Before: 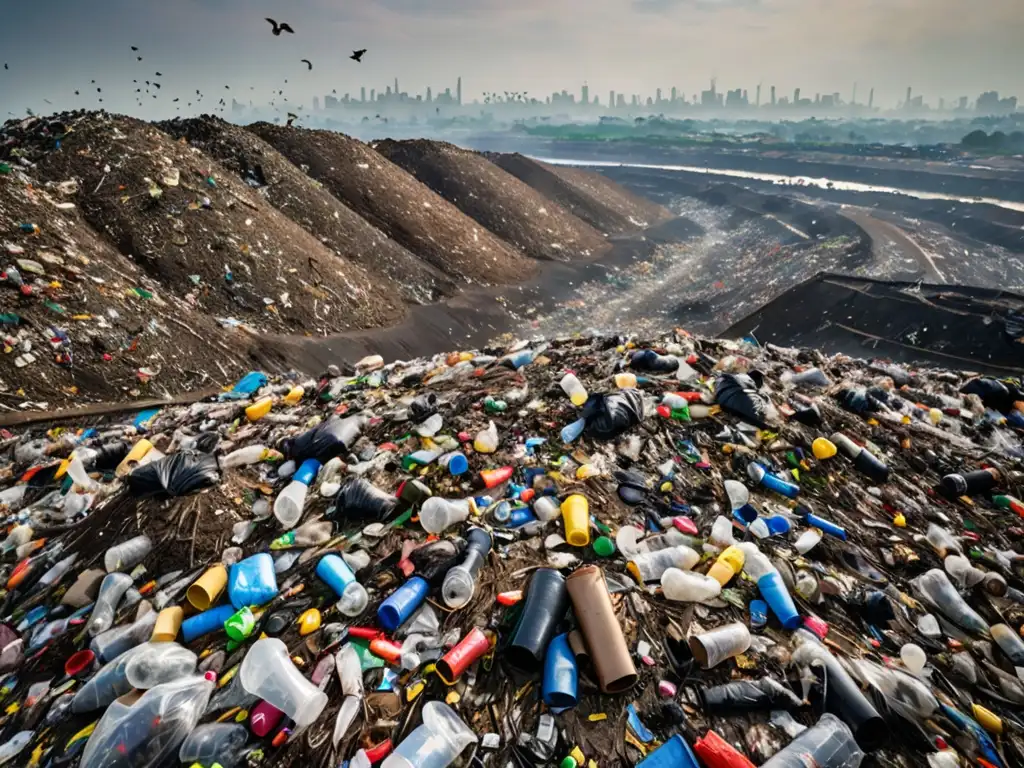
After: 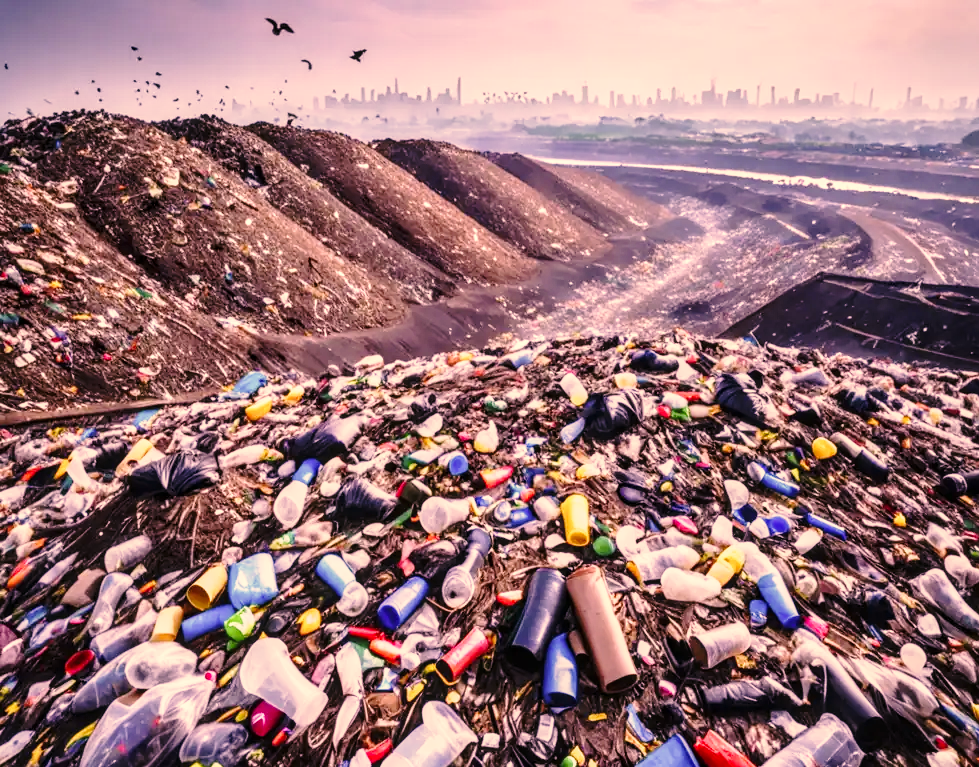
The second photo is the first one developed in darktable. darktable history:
exposure: compensate exposure bias true, compensate highlight preservation false
contrast brightness saturation: contrast 0.009, saturation -0.067
crop: right 4.392%, bottom 0.027%
color calibration: output R [1.107, -0.012, -0.003, 0], output B [0, 0, 1.308, 0], illuminant as shot in camera, x 0.358, y 0.373, temperature 4628.91 K
color correction: highlights a* 2.67, highlights b* 22.59
base curve: curves: ch0 [(0, 0) (0.028, 0.03) (0.121, 0.232) (0.46, 0.748) (0.859, 0.968) (1, 1)], preserve colors none
local contrast: on, module defaults
